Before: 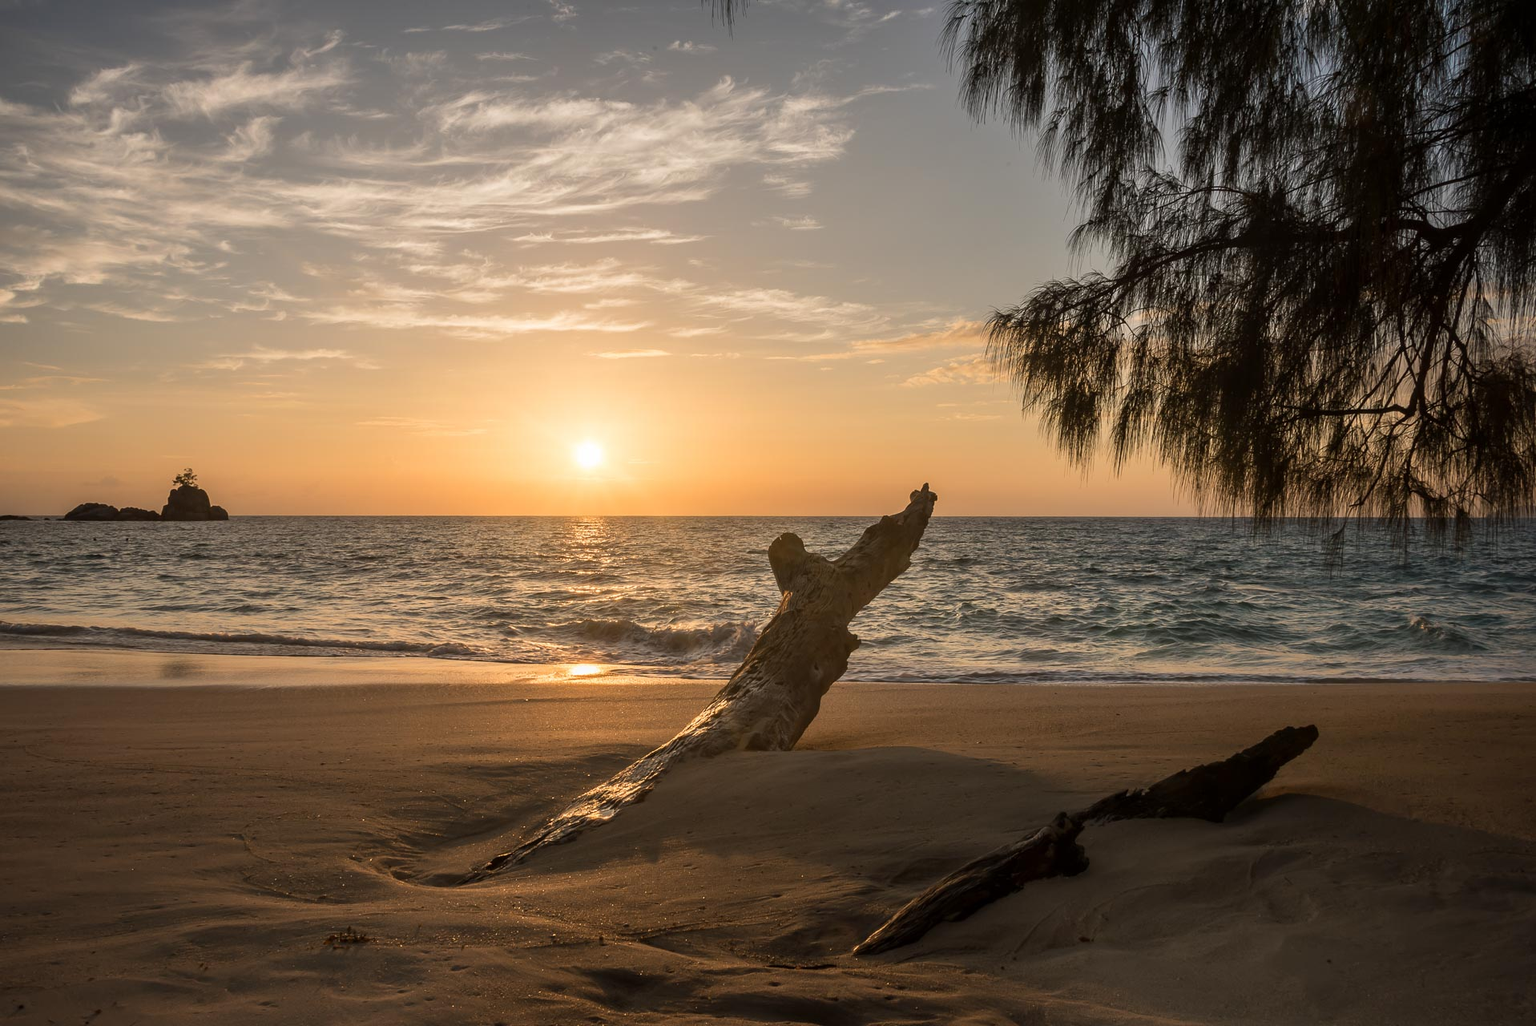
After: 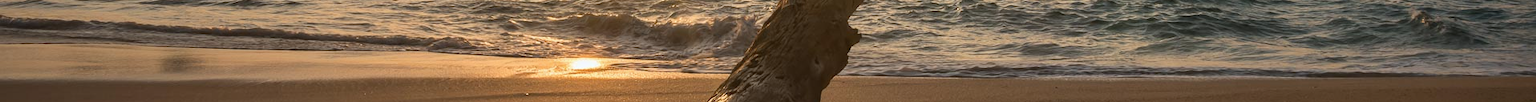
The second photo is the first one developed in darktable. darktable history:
white balance: red 0.986, blue 1.01
crop and rotate: top 59.084%, bottom 30.916%
